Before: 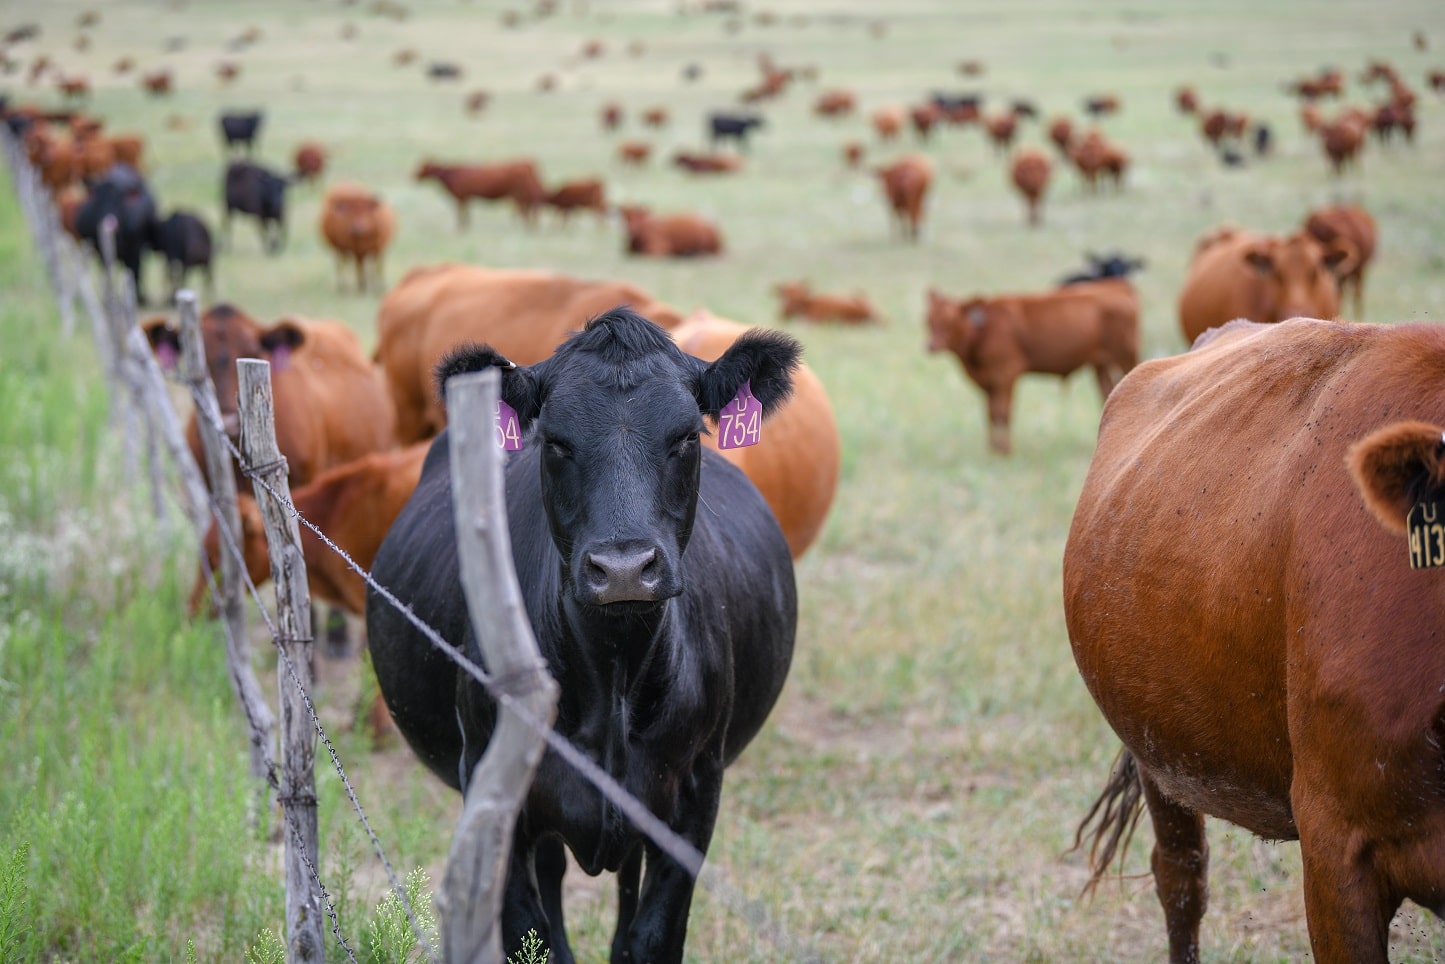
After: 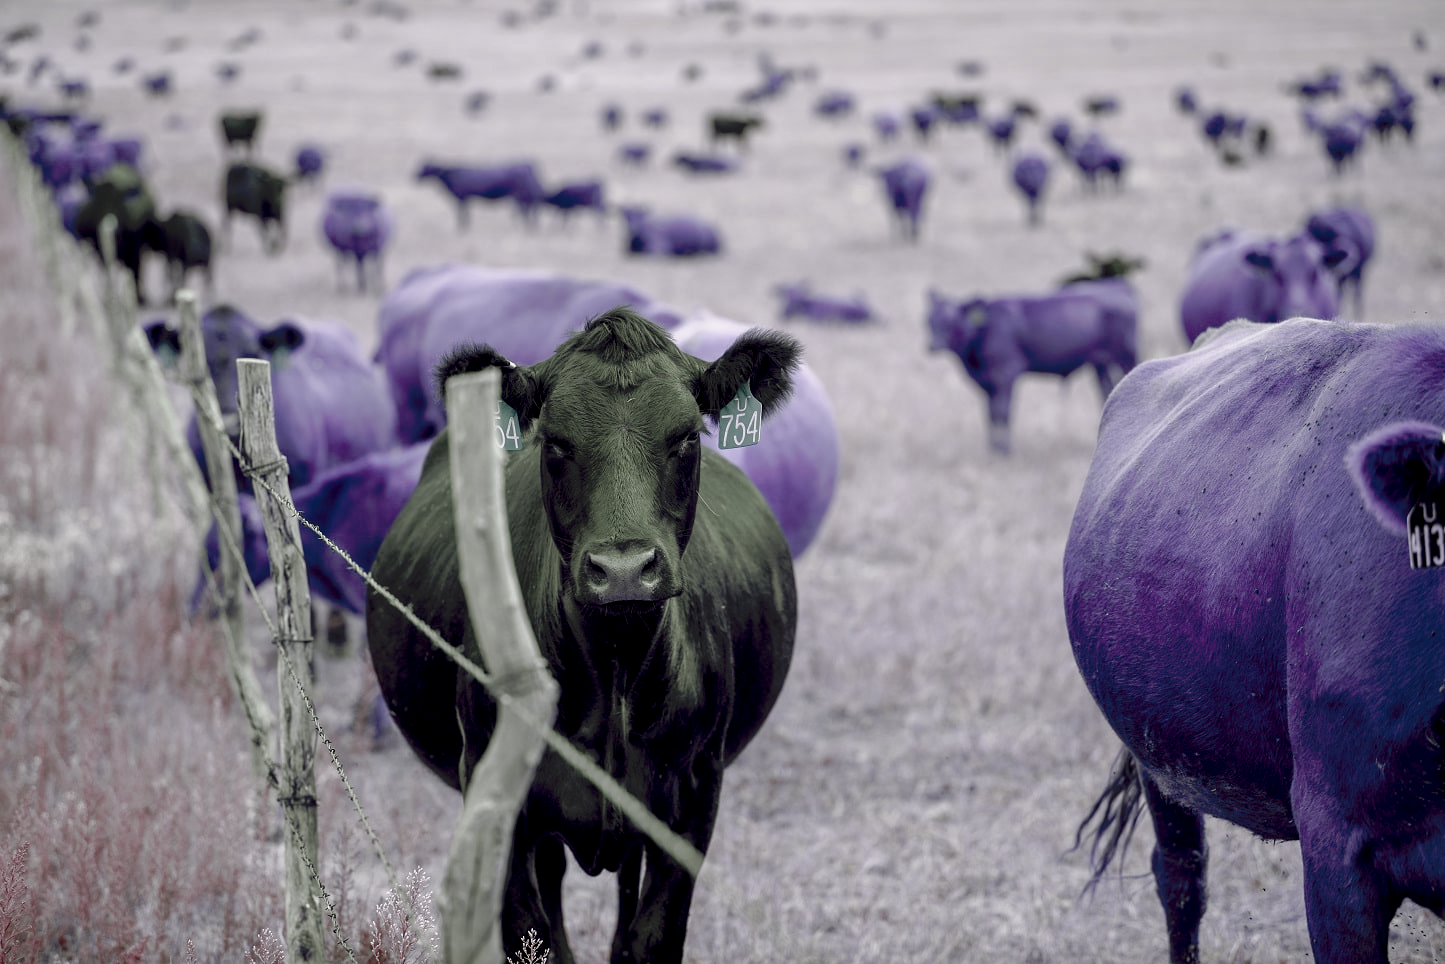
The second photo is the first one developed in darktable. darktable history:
tone curve: curves: ch0 [(0, 0) (0.003, 0.004) (0.011, 0.005) (0.025, 0.014) (0.044, 0.037) (0.069, 0.059) (0.1, 0.096) (0.136, 0.116) (0.177, 0.133) (0.224, 0.177) (0.277, 0.255) (0.335, 0.319) (0.399, 0.385) (0.468, 0.457) (0.543, 0.545) (0.623, 0.621) (0.709, 0.705) (0.801, 0.801) (0.898, 0.901) (1, 1)], preserve colors none
color look up table: target L [93.03, 92.57, 92.48, 79.72, 60.66, 62.6, 52.45, 64.97, 52, 60.18, 49.66, 14.53, 26.92, 200.8, 85.37, 78.08, 67.01, 77.44, 61.49, 71.3, 56.89, 33.81, 46.95, 40.05, 46.4, 15.6, 29.7, 19.07, 6.698, 84.46, 78.53, 65.77, 60.37, 66.9, 52.12, 51.25, 47.43, 29.85, 40.93, 40.02, 30.03, 15.47, 16.99, 8.463, 81.37, 86.47, 75.02, 66.91, 51.06], target a [3.635, -0.519, 11.43, -0.002, 19.46, 3.458, 16.21, 9.366, 7.049, -1.023, 2.981, 29.17, 0.192, 0, 8.913, 2.796, 19.26, 10.12, 14.79, 0.946, 8.677, 29.81, 5.738, 17.59, 7.336, 35.76, 7.758, 21, 13.56, -5.484, -2.75, -7.747, -2.242, -7.299, -2.417, -15.23, -9.963, -14.08, -6.481, -1.935, -11.31, -17.48, -29.32, -12.16, -4.482, -7.752, -0.811, -6.752, -5.298], target b [-1.516, 4.126, -7.714, 9.962, -4.32, 18.12, 9.249, -4.239, 4.692, 18.52, -0.569, 8.242, 20.57, -0.001, -8.147, -5.774, -28.95, -11.33, -26.7, -19.35, -32.37, -48.31, -16.6, -51.68, -6.067, -48.52, -11.54, -30.07, -30.85, 3.989, -0.891, 0.734, -3.559, -2.69, -16.78, 27.25, 5.041, 5.661, -0.71, 0.032, 10.94, -7.646, 23.04, 7.326, 19.92, 18.13, 4.817, 12.45, 18.12], num patches 49
